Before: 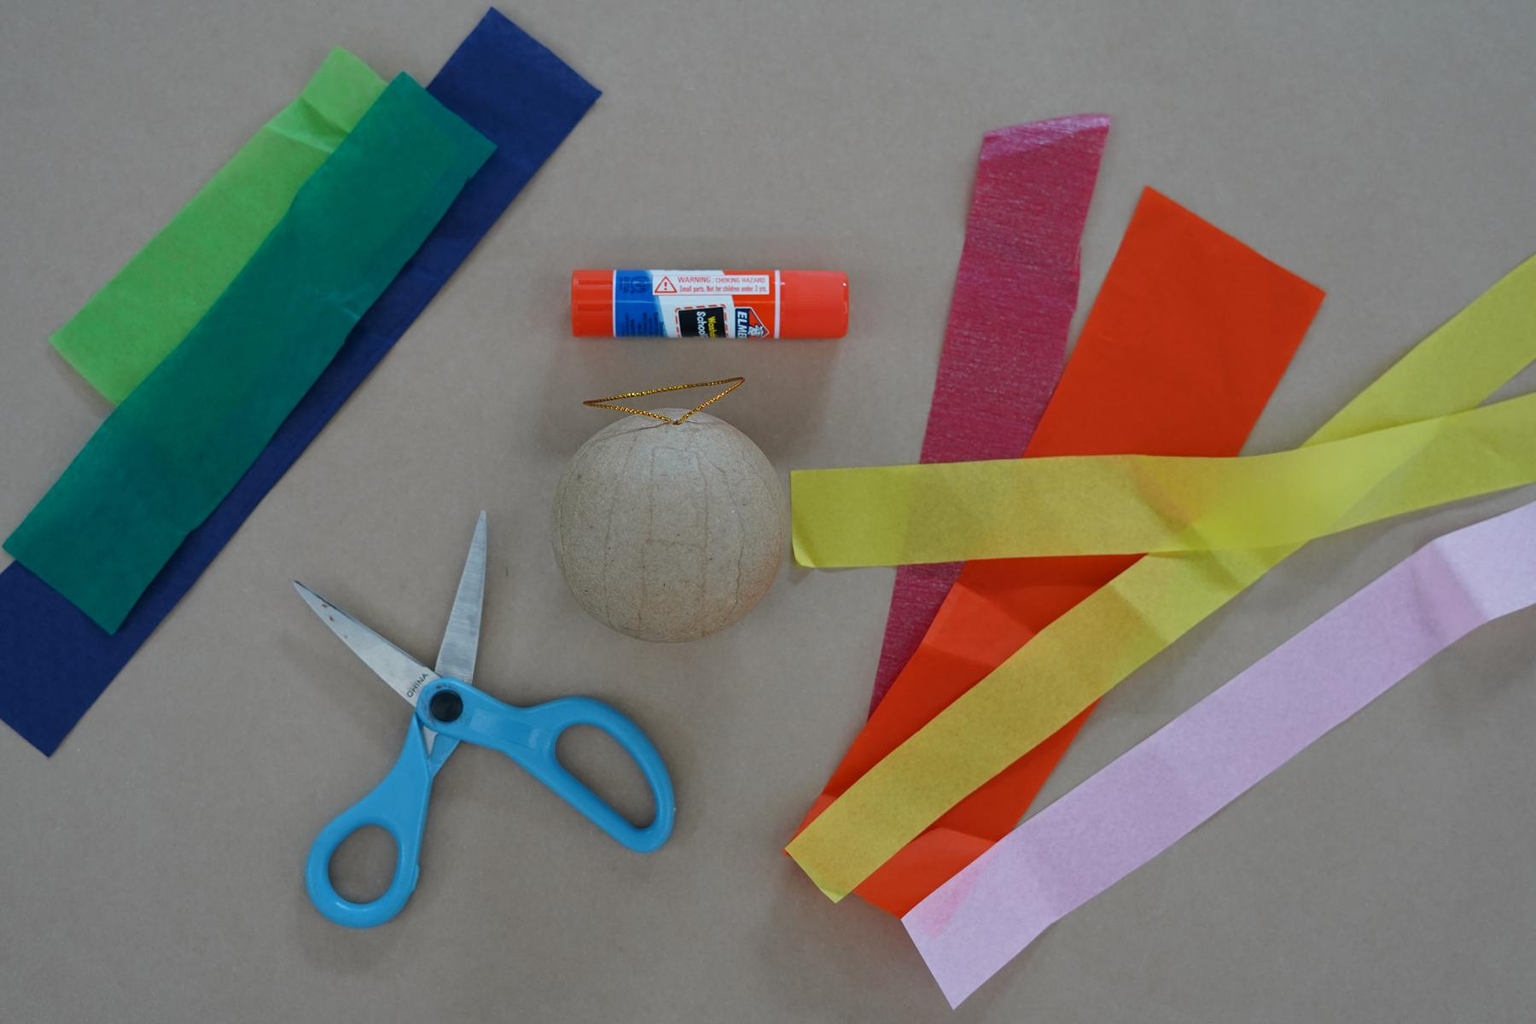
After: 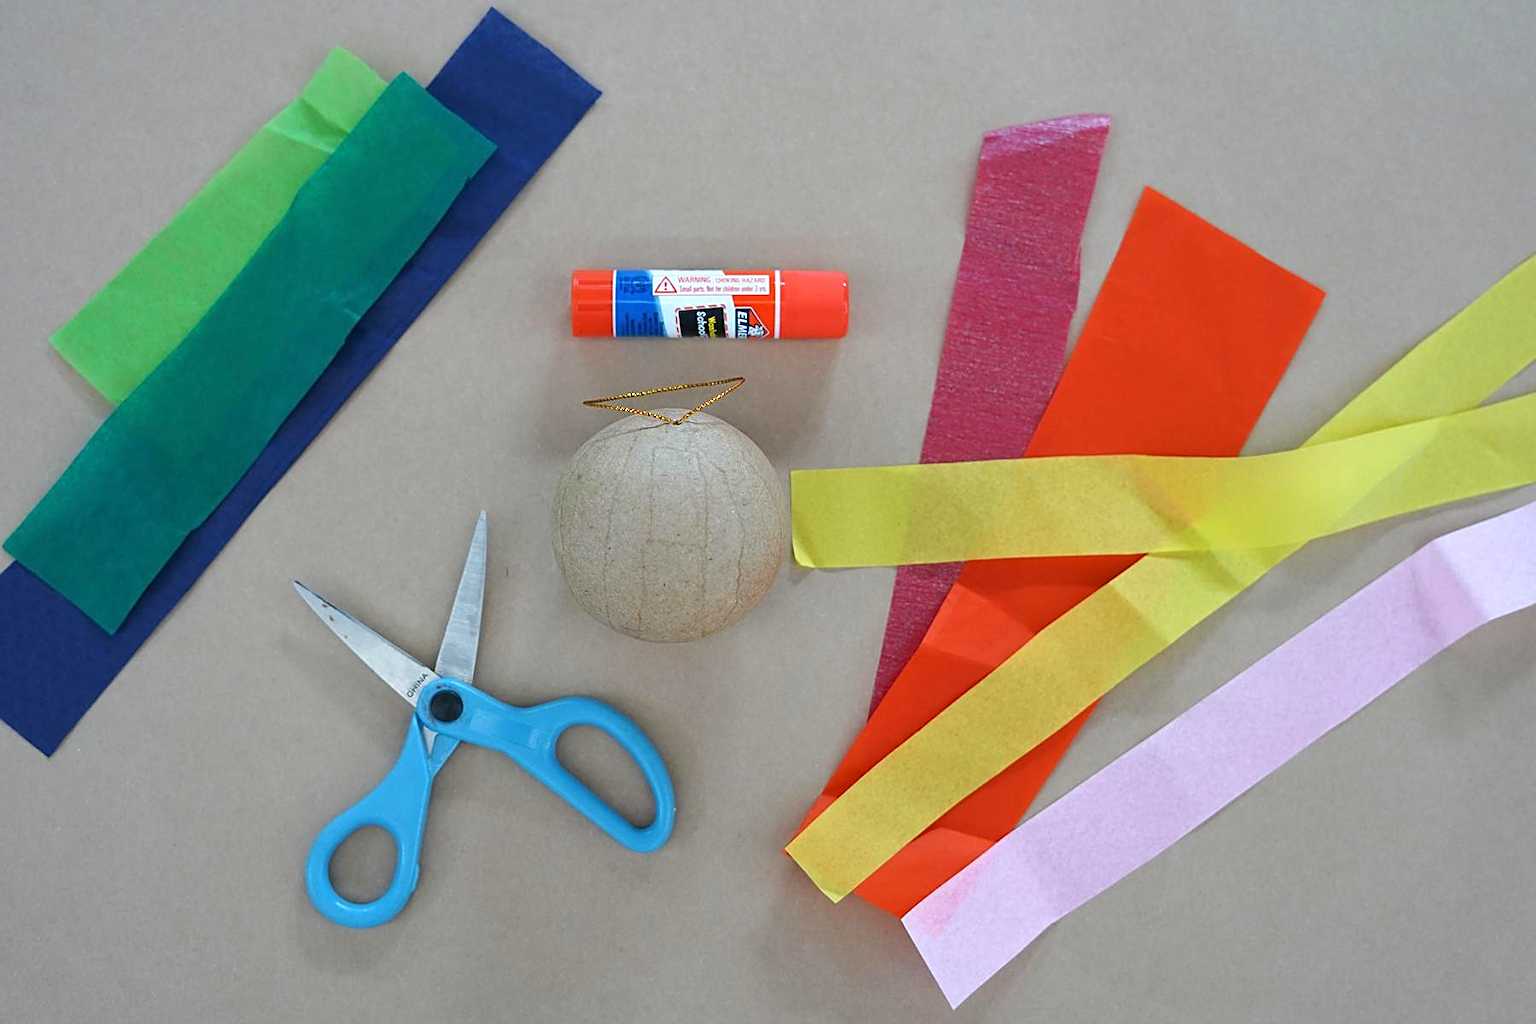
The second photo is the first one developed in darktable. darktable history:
sharpen: on, module defaults
exposure: black level correction 0, exposure 0.702 EV, compensate exposure bias true, compensate highlight preservation false
